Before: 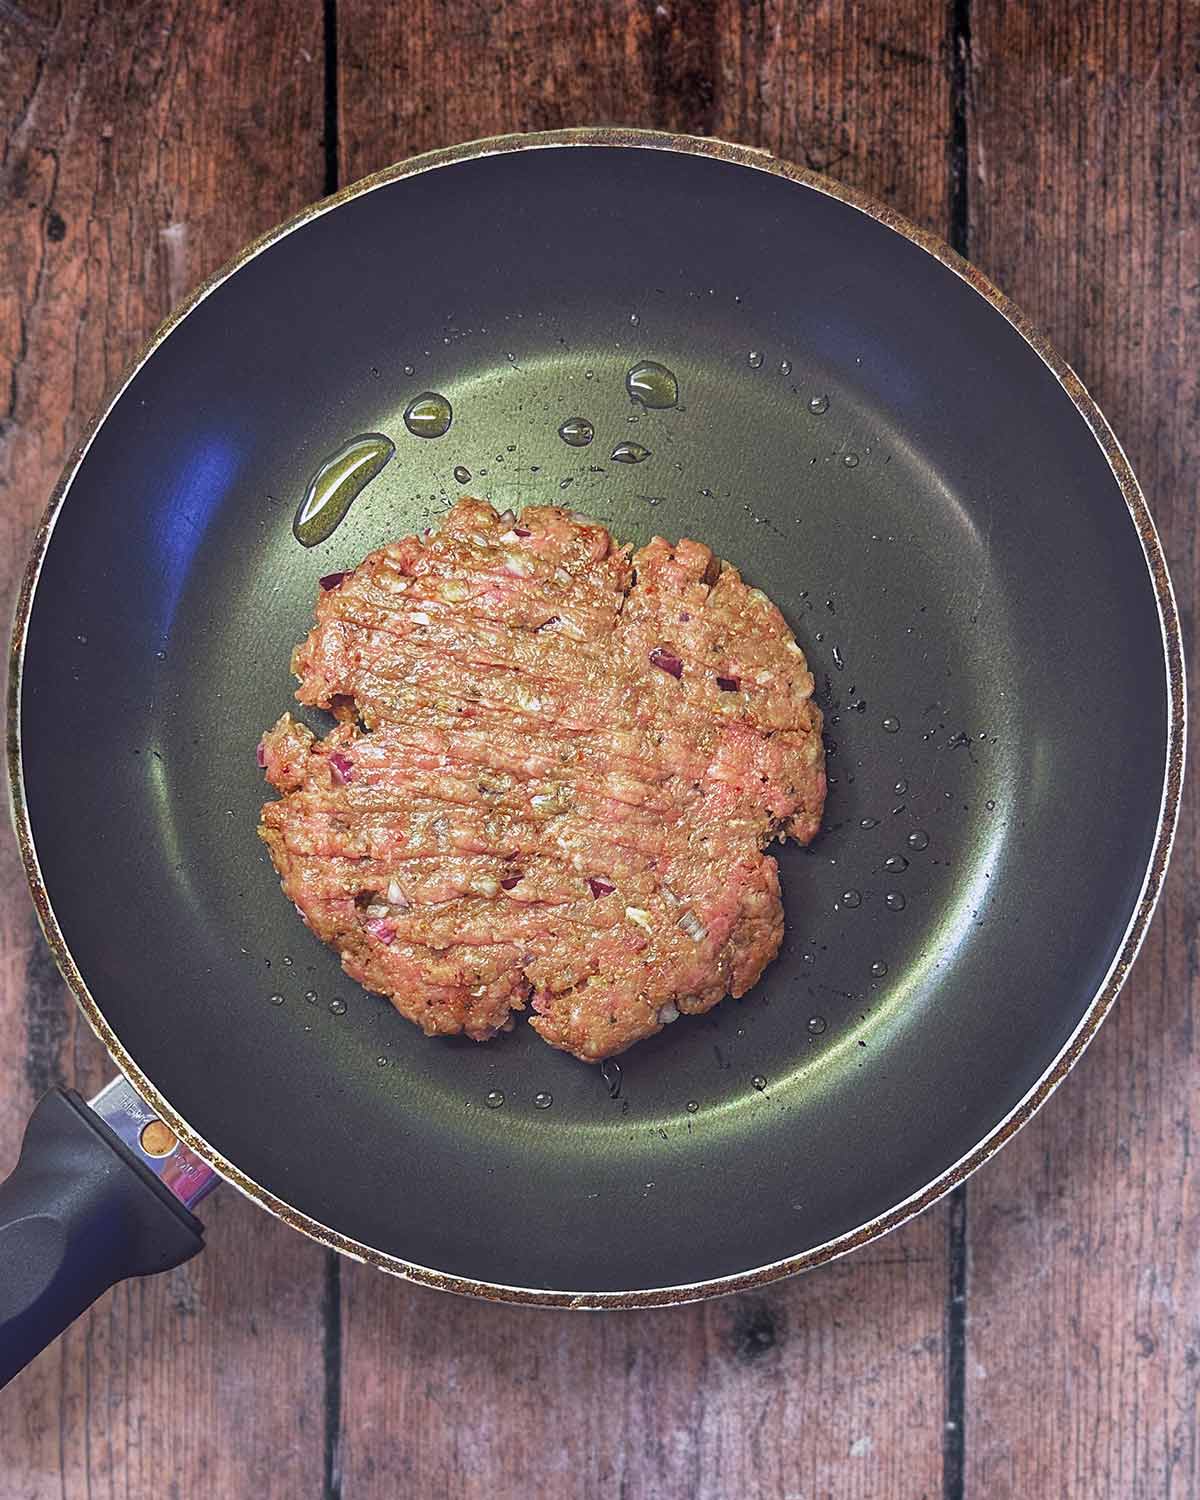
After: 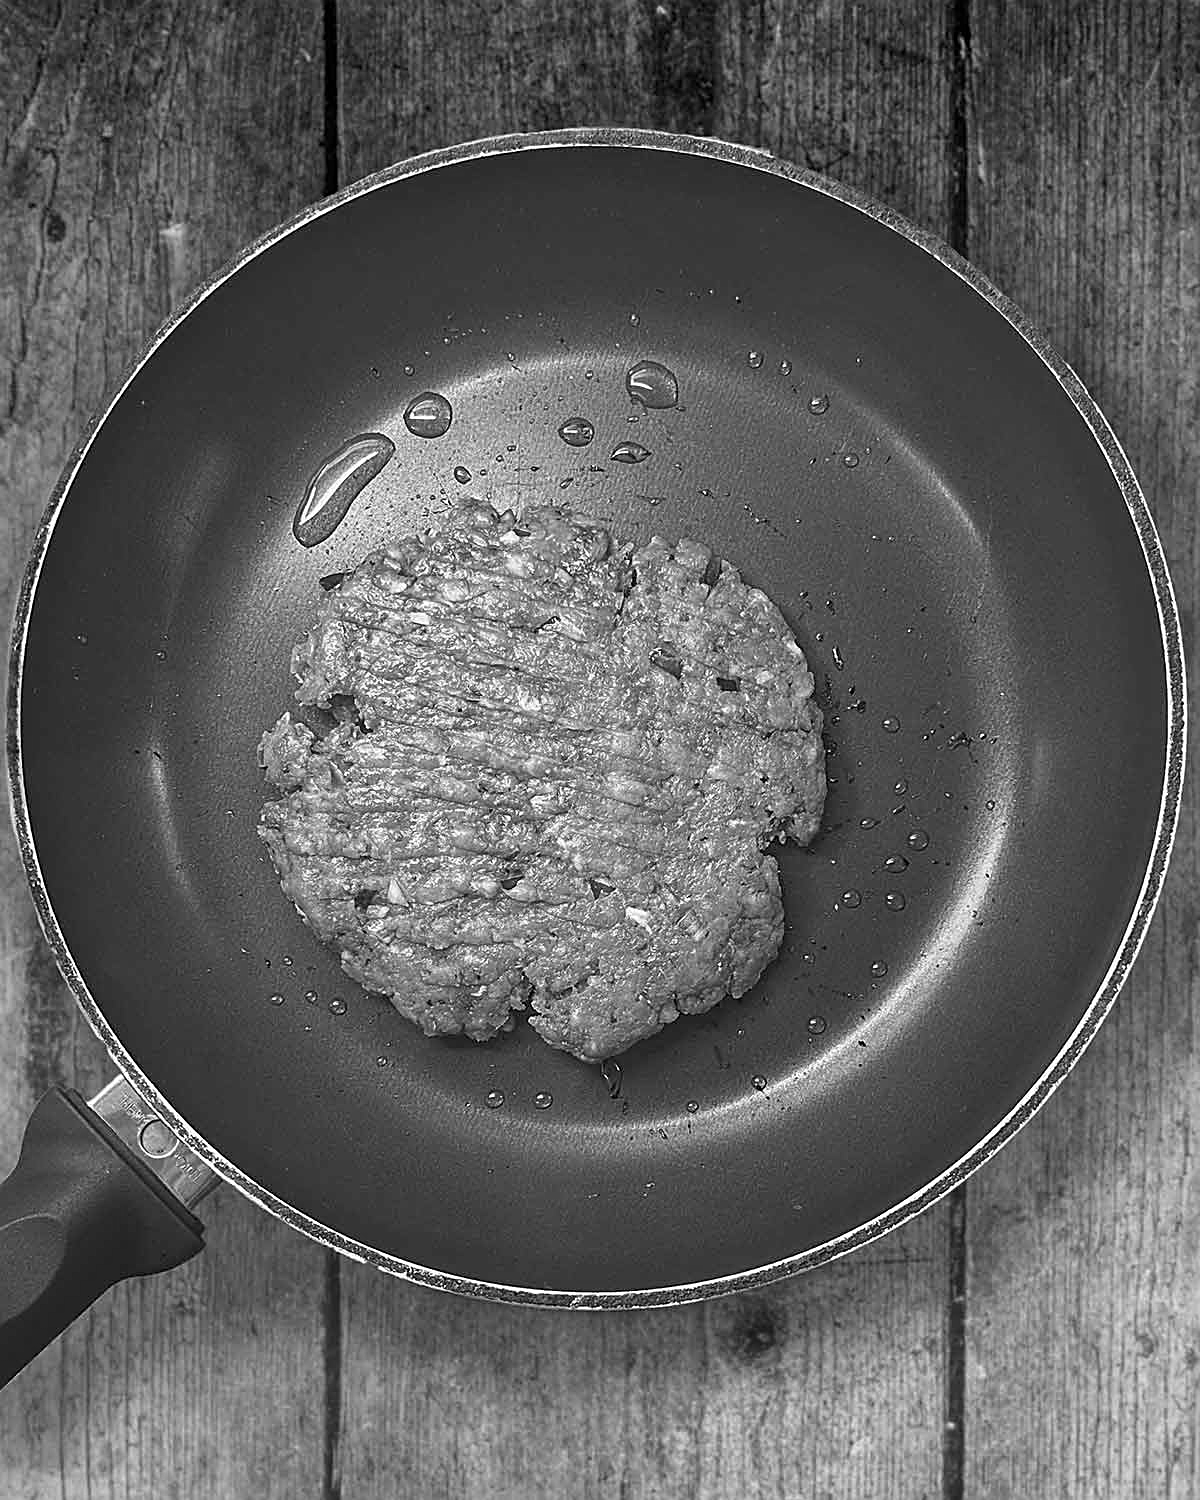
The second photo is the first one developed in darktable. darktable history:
color zones: curves: ch0 [(0.002, 0.593) (0.143, 0.417) (0.285, 0.541) (0.455, 0.289) (0.608, 0.327) (0.727, 0.283) (0.869, 0.571) (1, 0.603)]; ch1 [(0, 0) (0.143, 0) (0.286, 0) (0.429, 0) (0.571, 0) (0.714, 0) (0.857, 0)]
sharpen: on, module defaults
